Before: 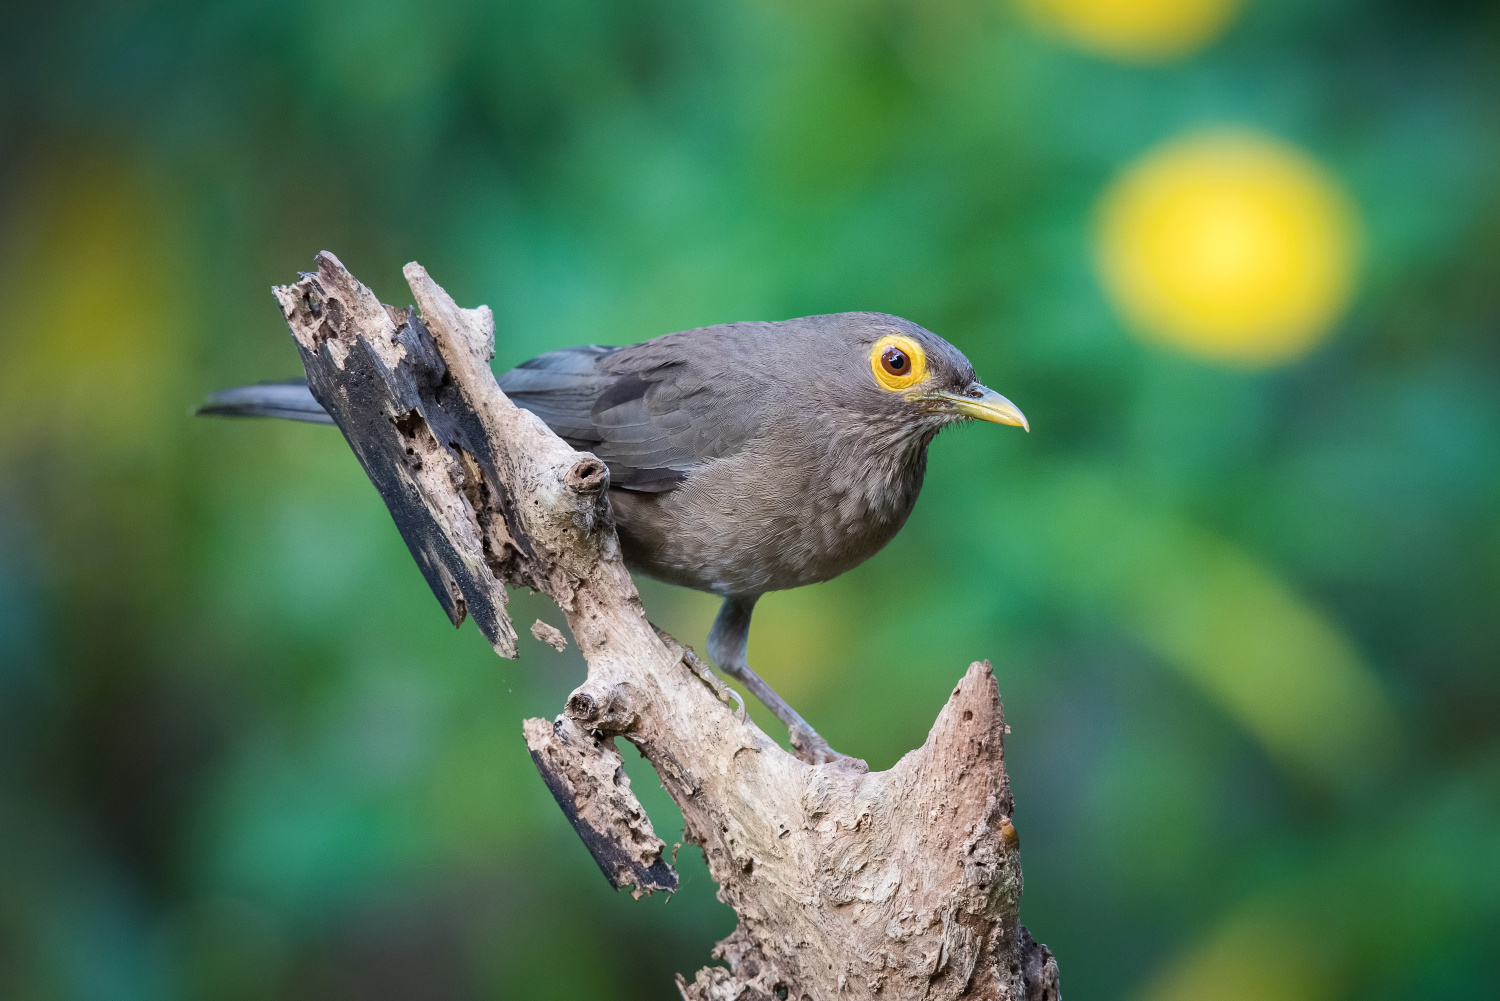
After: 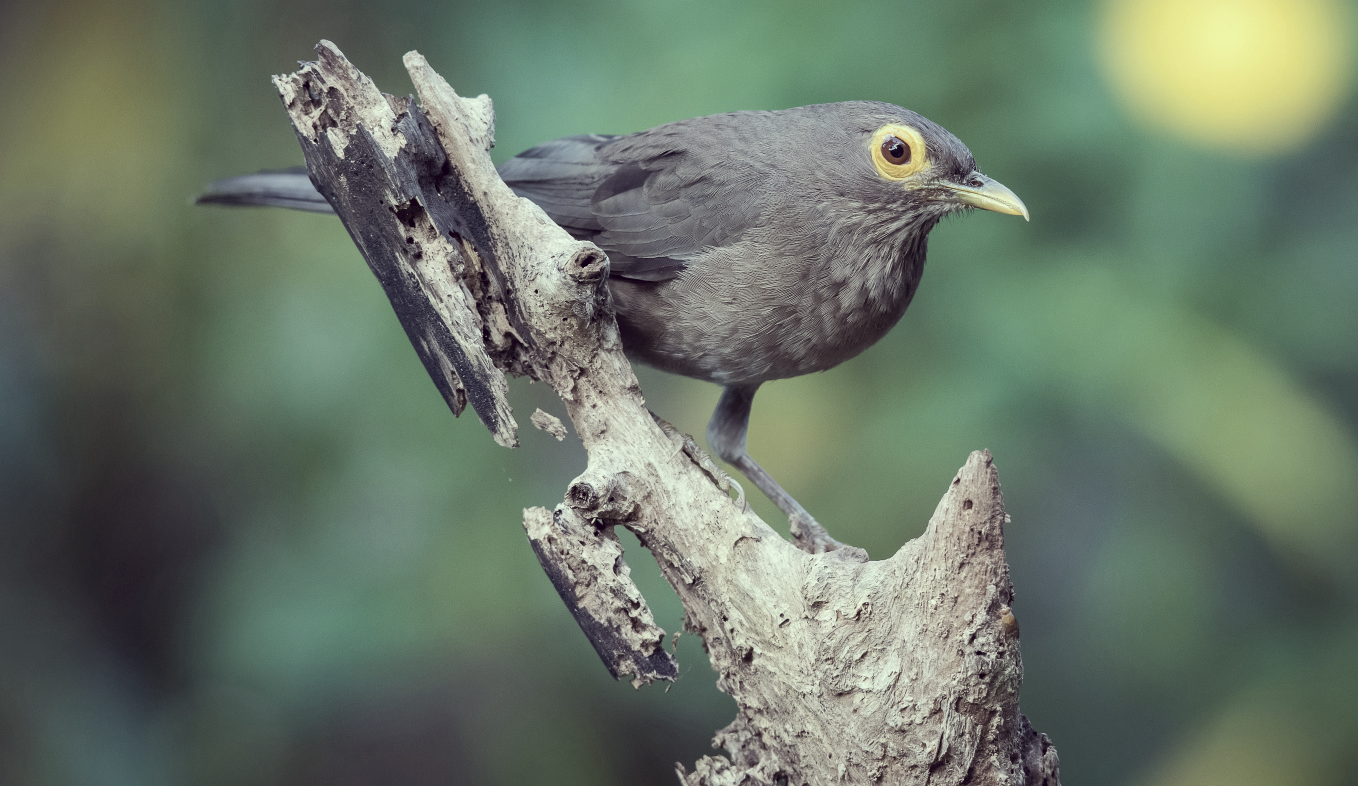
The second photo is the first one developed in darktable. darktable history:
crop: top 21.172%, right 9.404%, bottom 0.299%
color correction: highlights a* -20.37, highlights b* 20.14, shadows a* 19.34, shadows b* -20.49, saturation 0.444
